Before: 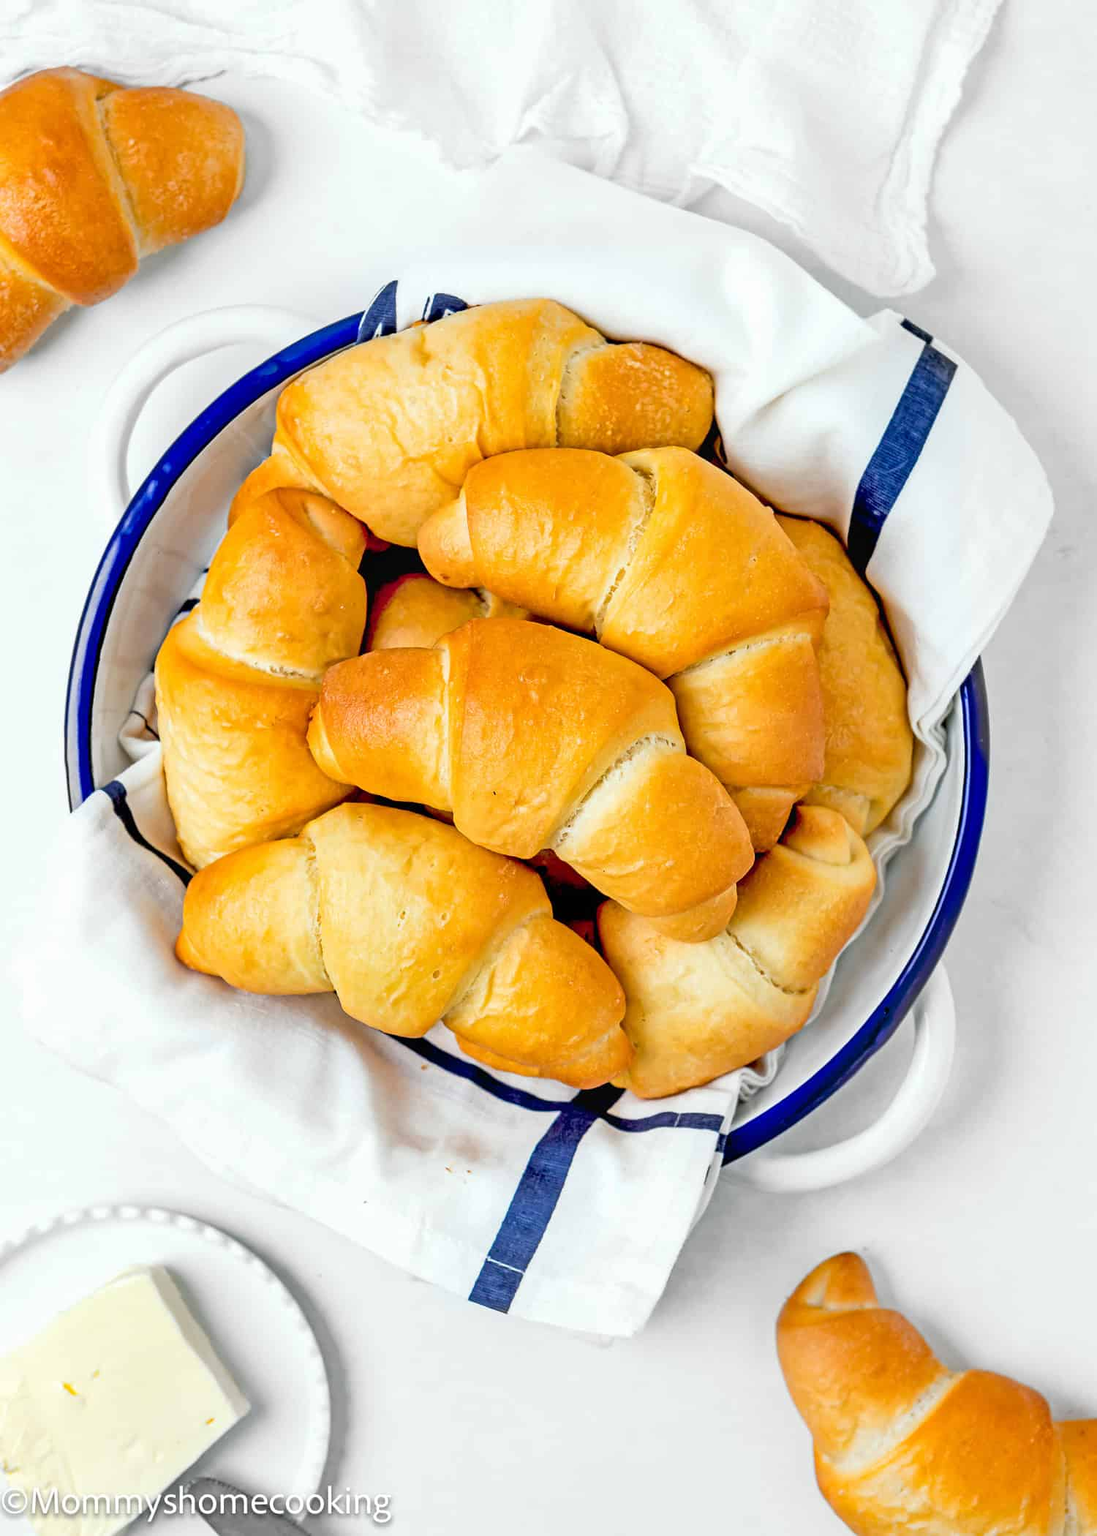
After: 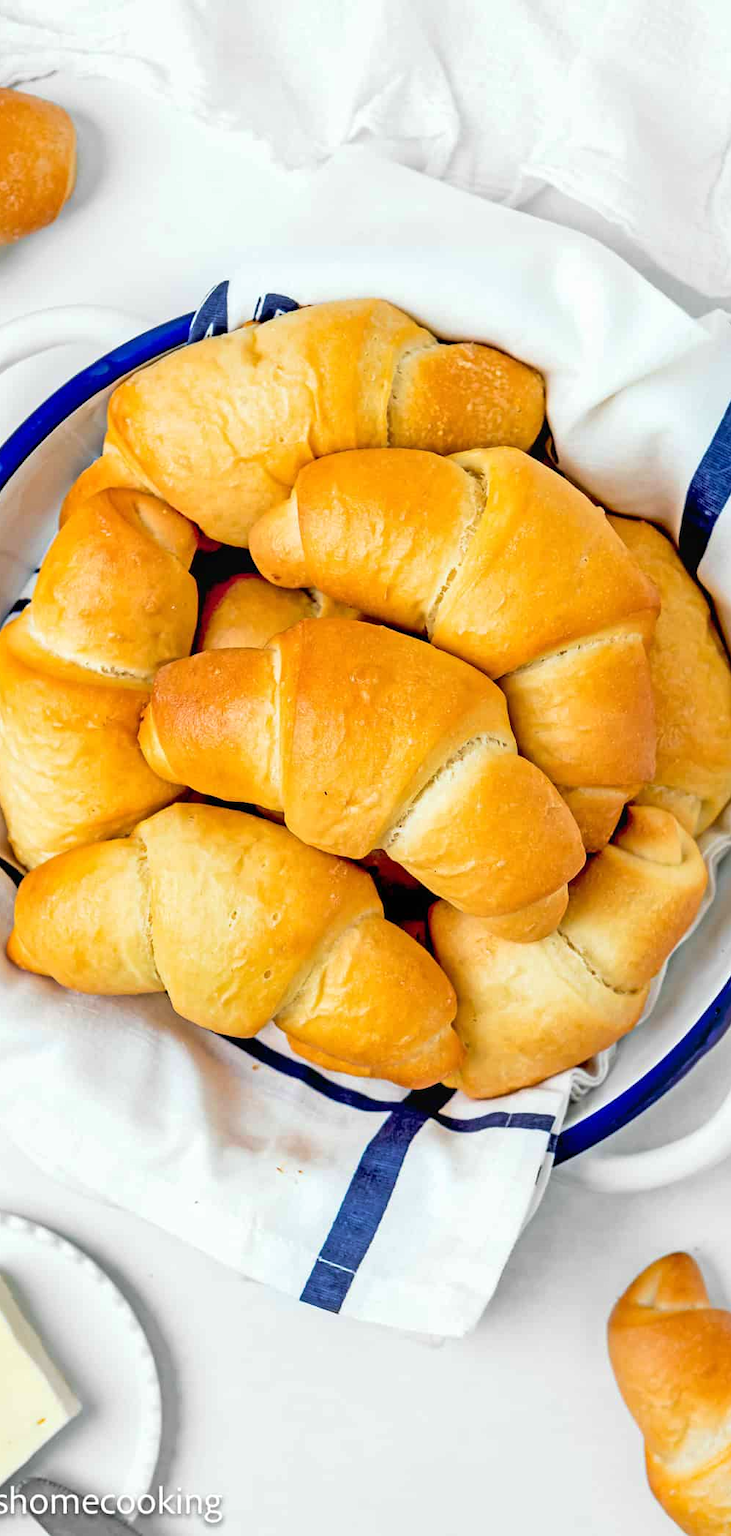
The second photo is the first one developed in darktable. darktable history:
tone equalizer: on, module defaults
crop and rotate: left 15.446%, right 17.836%
velvia: on, module defaults
